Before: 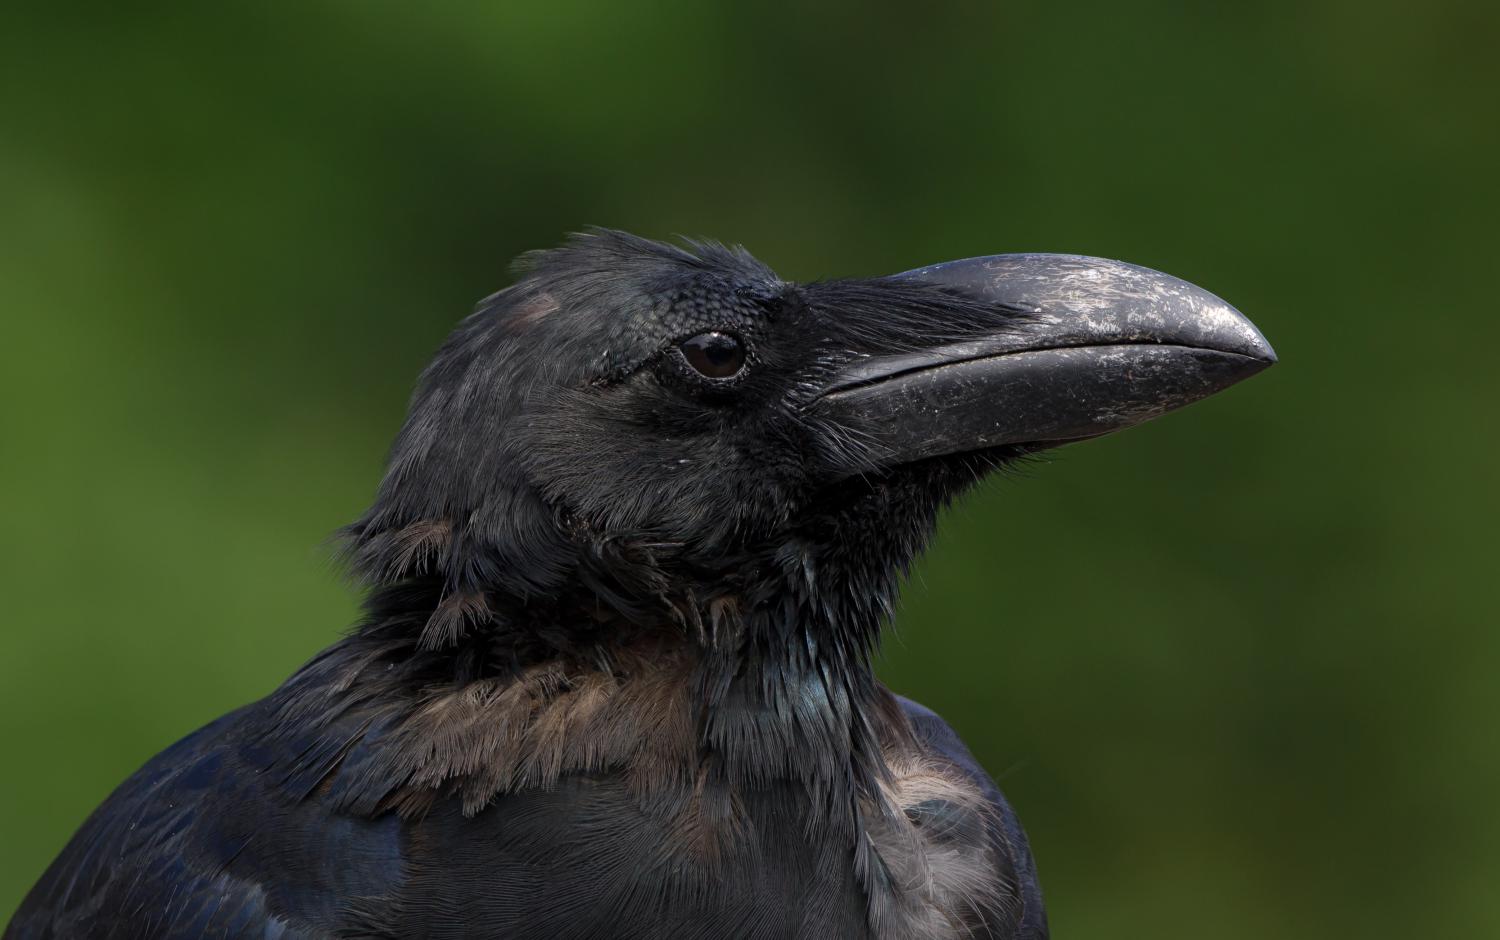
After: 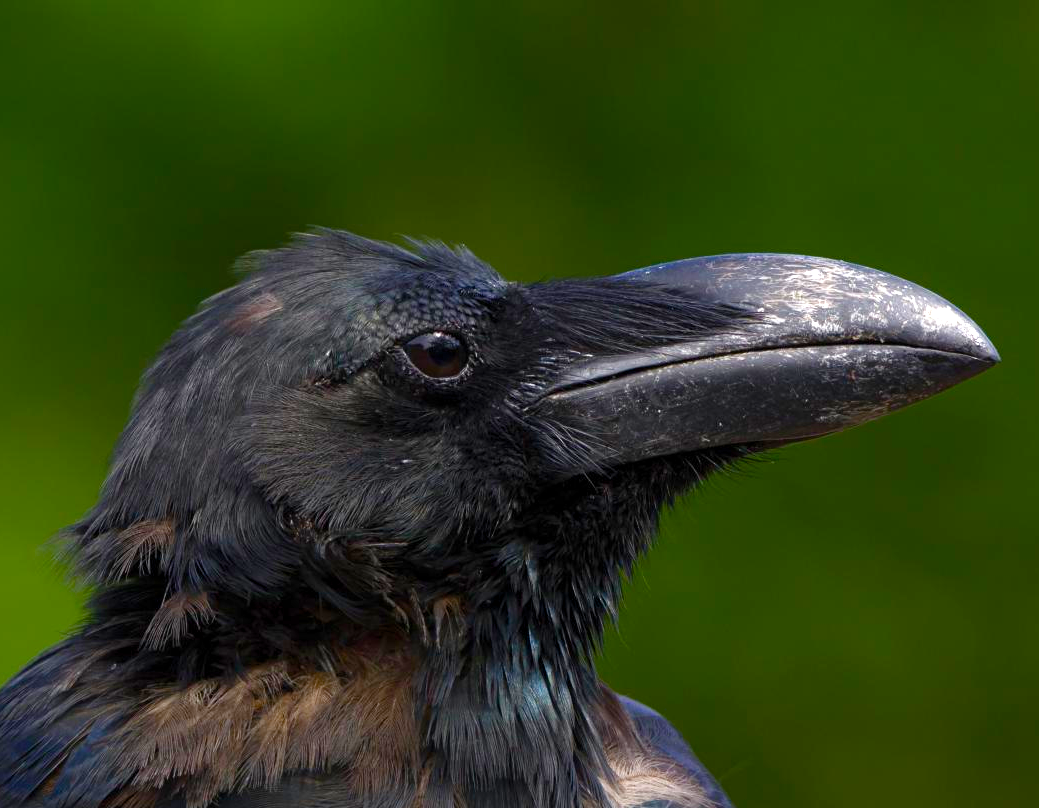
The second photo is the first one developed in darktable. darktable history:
crop: left 18.479%, right 12.2%, bottom 13.971%
color balance rgb: linear chroma grading › shadows -2.2%, linear chroma grading › highlights -15%, linear chroma grading › global chroma -10%, linear chroma grading › mid-tones -10%, perceptual saturation grading › global saturation 45%, perceptual saturation grading › highlights -50%, perceptual saturation grading › shadows 30%, perceptual brilliance grading › global brilliance 18%, global vibrance 45%
